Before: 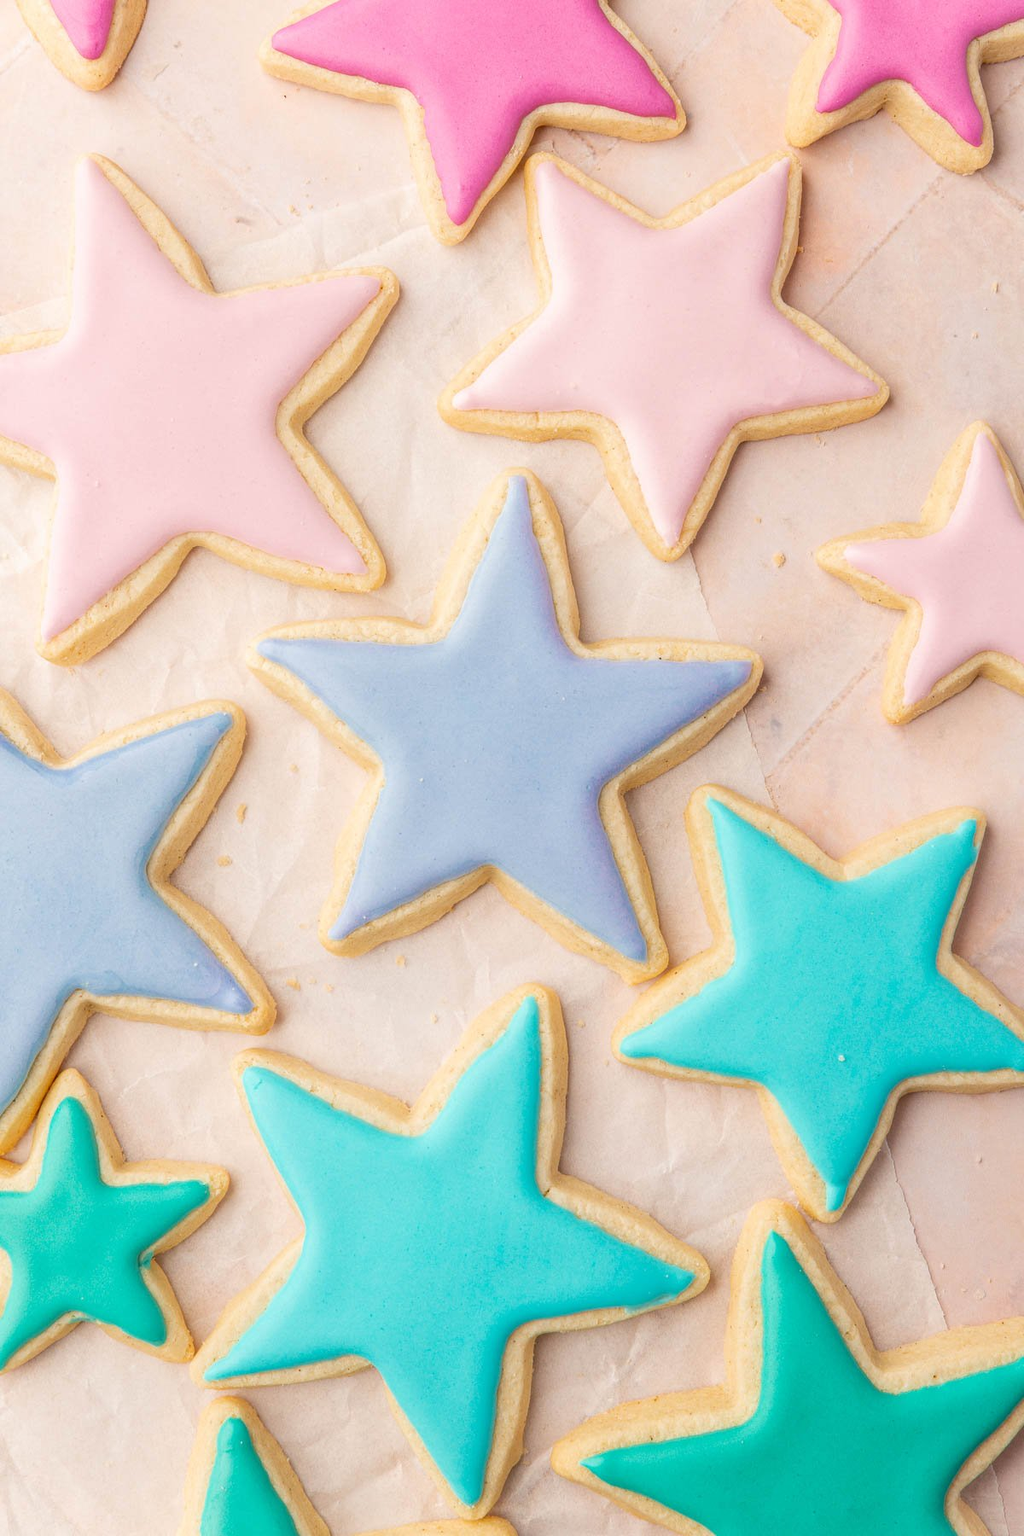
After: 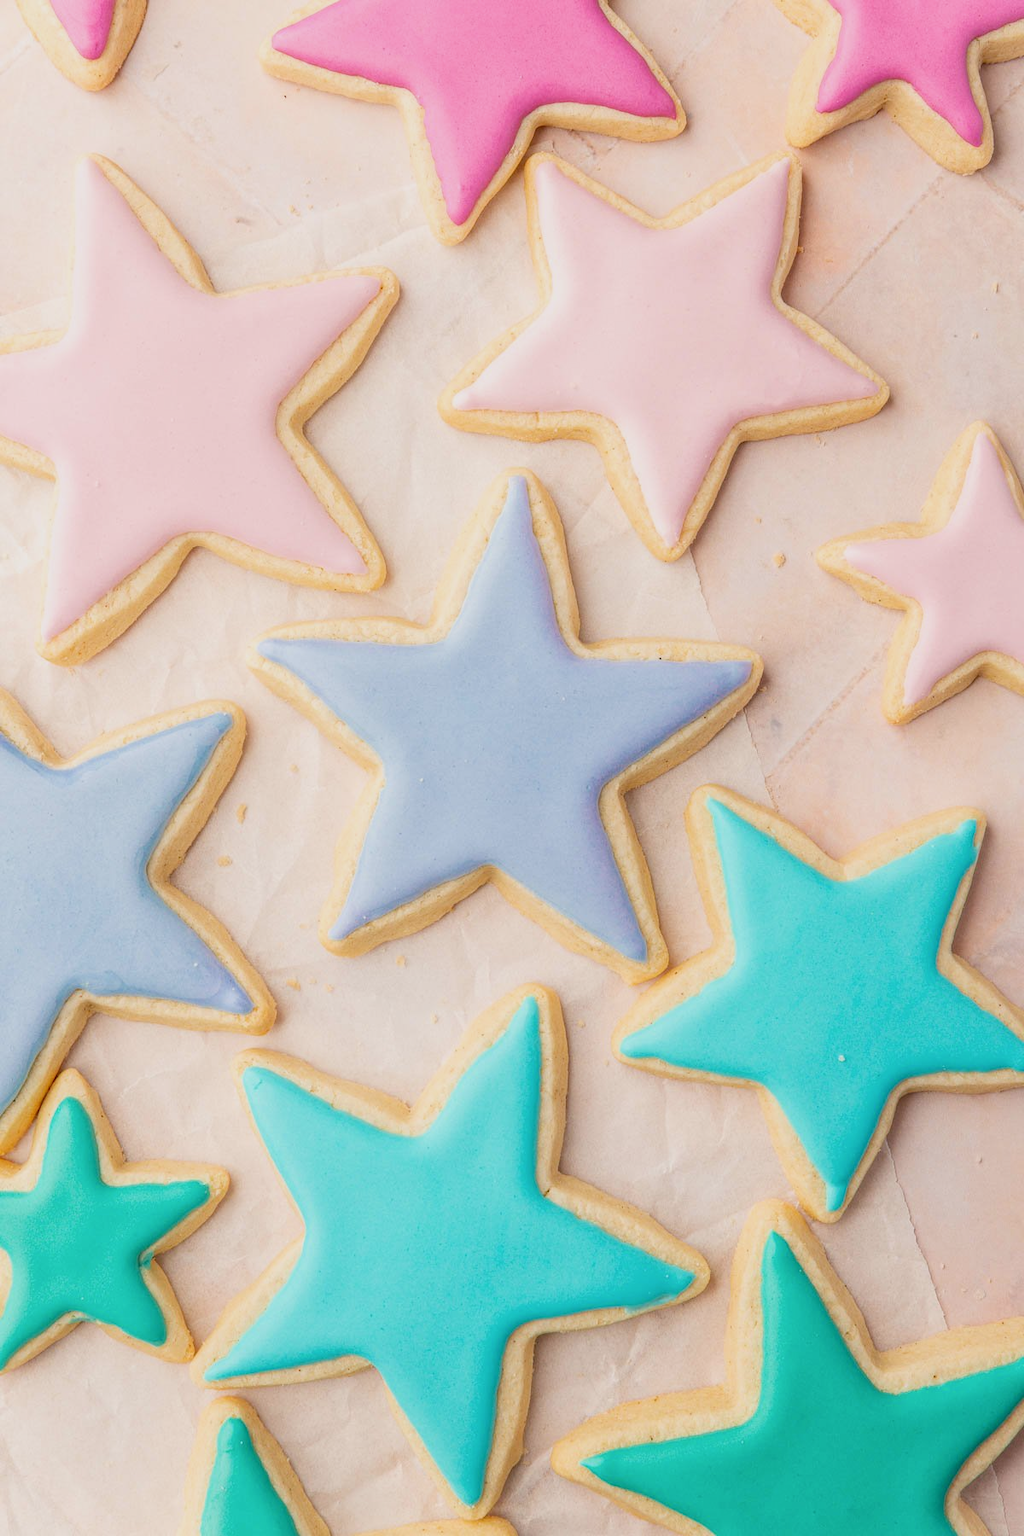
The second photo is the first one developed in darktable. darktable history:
filmic rgb: black relative exposure -11.33 EV, white relative exposure 3.26 EV, hardness 6.69
